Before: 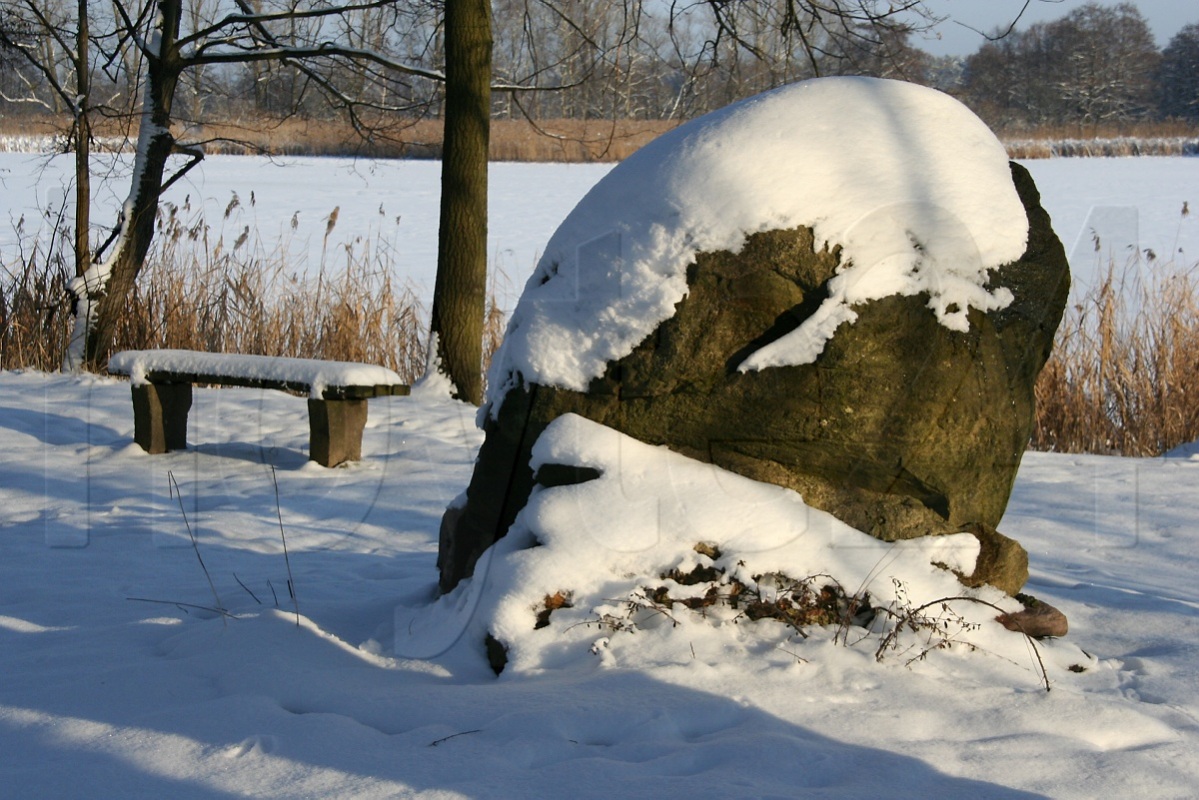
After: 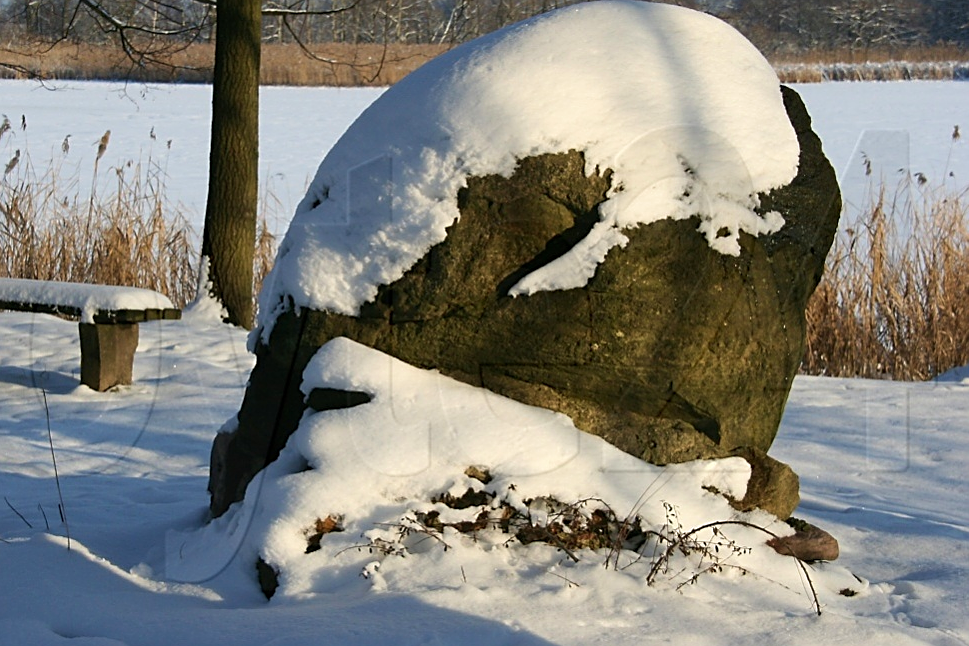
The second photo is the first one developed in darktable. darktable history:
velvia: strength 15%
sharpen: on, module defaults
crop: left 19.159%, top 9.58%, bottom 9.58%
